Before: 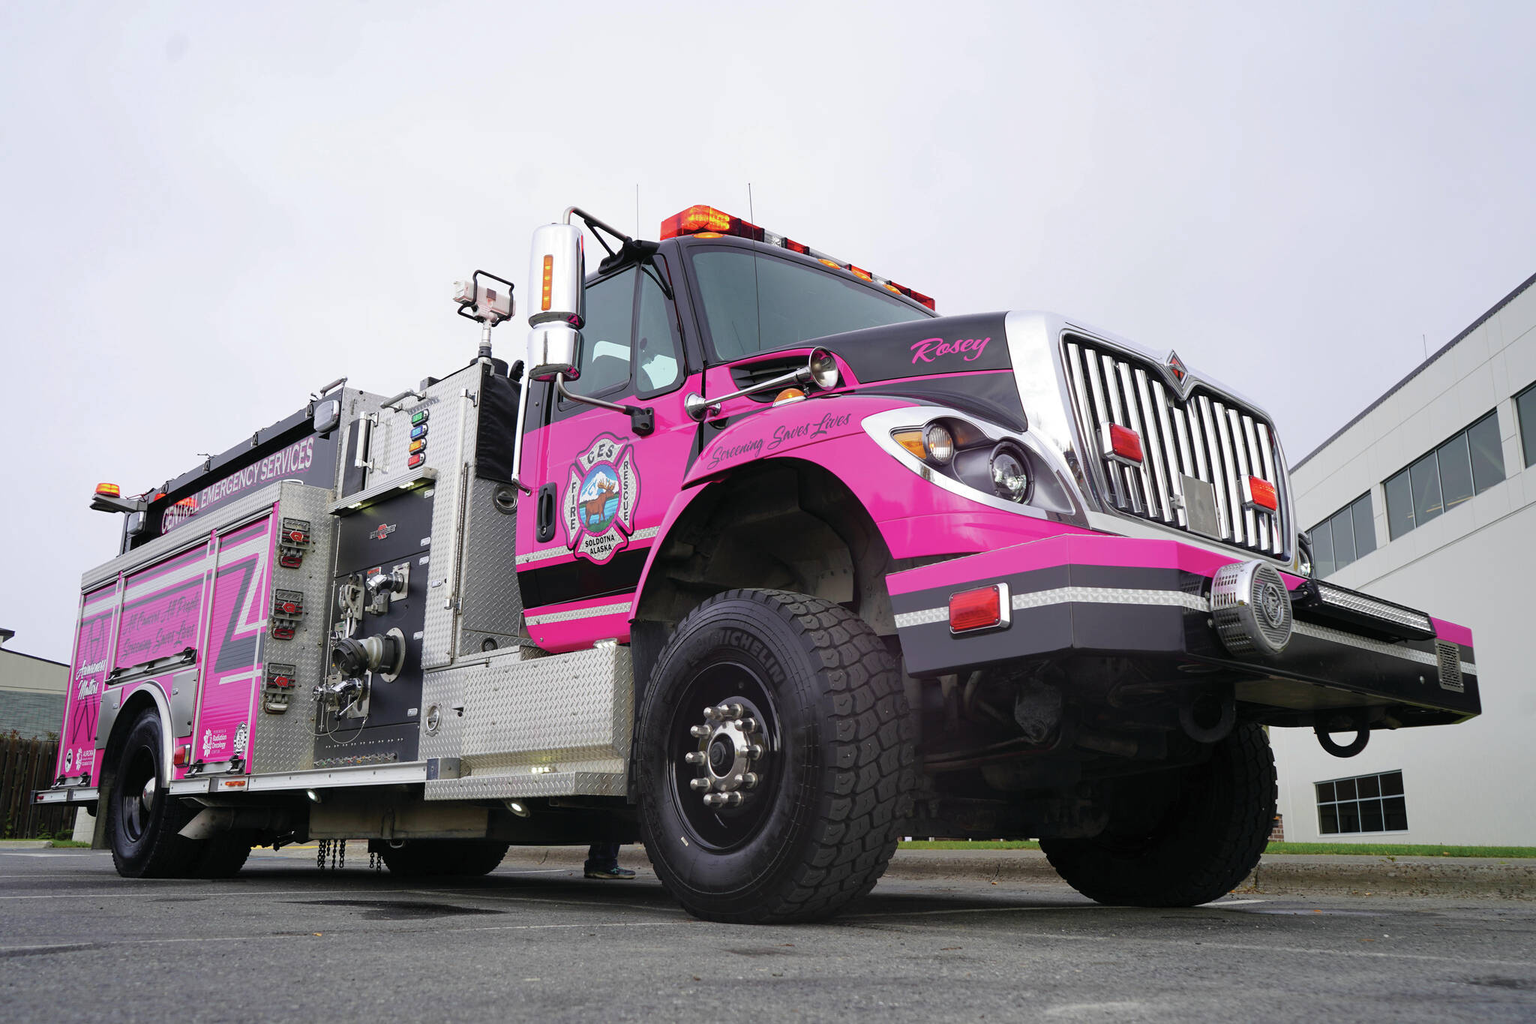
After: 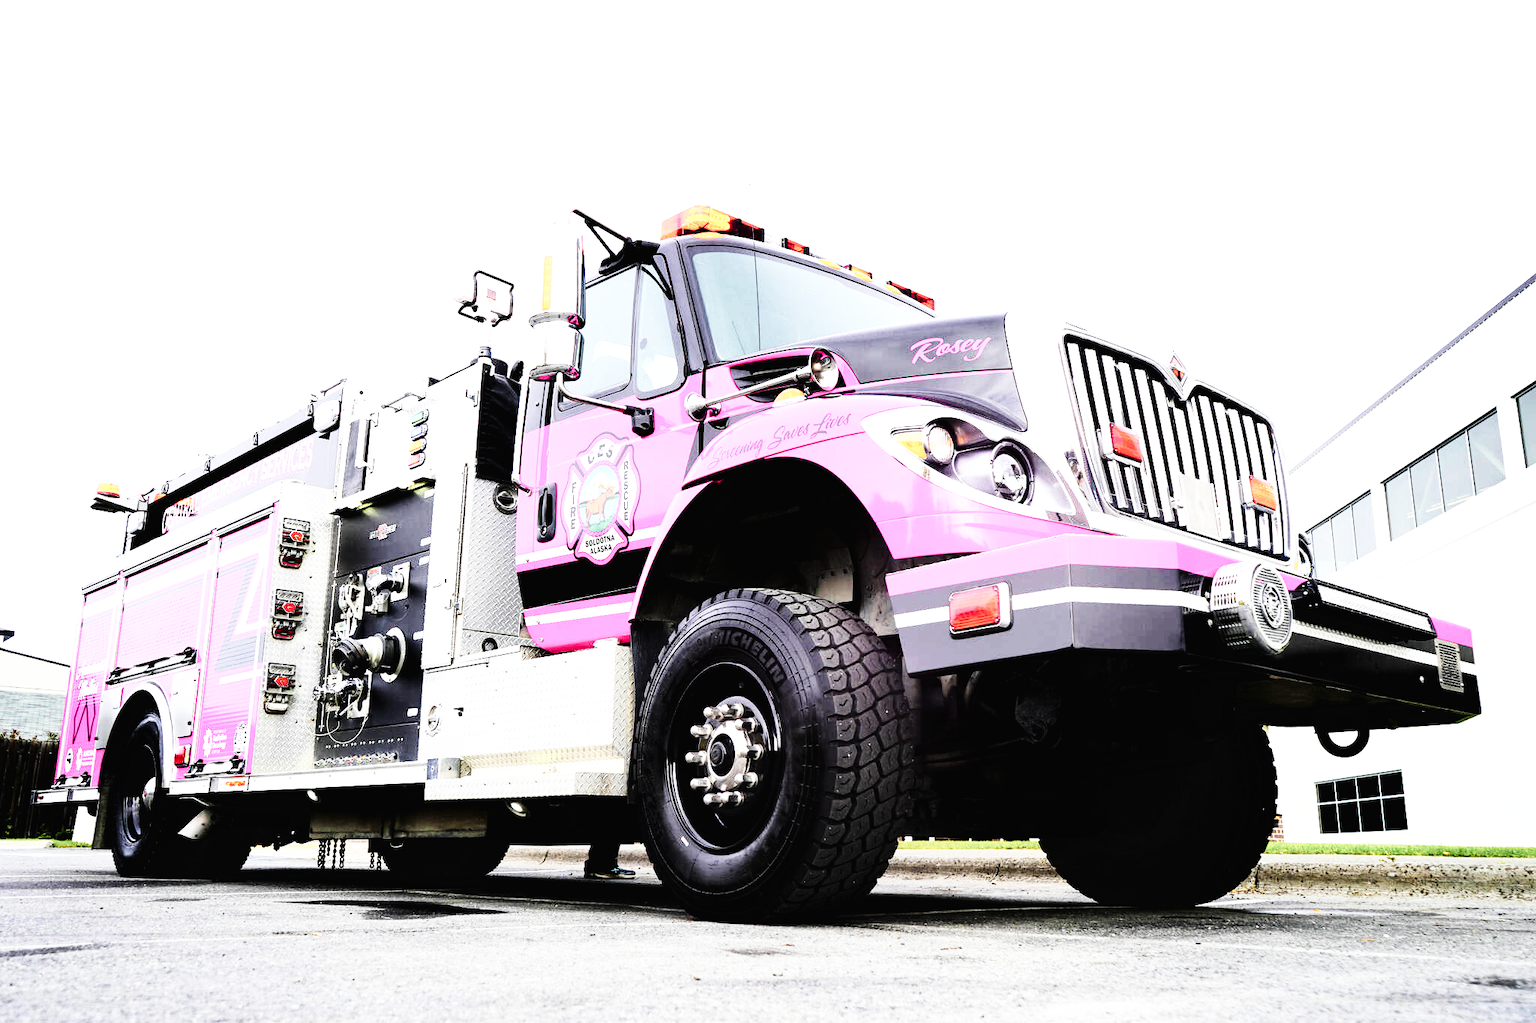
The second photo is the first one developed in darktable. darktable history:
base curve: curves: ch0 [(0, 0.003) (0.001, 0.002) (0.006, 0.004) (0.02, 0.022) (0.048, 0.086) (0.094, 0.234) (0.162, 0.431) (0.258, 0.629) (0.385, 0.8) (0.548, 0.918) (0.751, 0.988) (1, 1)], preserve colors none
rgb curve: curves: ch0 [(0, 0) (0.21, 0.15) (0.24, 0.21) (0.5, 0.75) (0.75, 0.96) (0.89, 0.99) (1, 1)]; ch1 [(0, 0.02) (0.21, 0.13) (0.25, 0.2) (0.5, 0.67) (0.75, 0.9) (0.89, 0.97) (1, 1)]; ch2 [(0, 0.02) (0.21, 0.13) (0.25, 0.2) (0.5, 0.67) (0.75, 0.9) (0.89, 0.97) (1, 1)], compensate middle gray true
